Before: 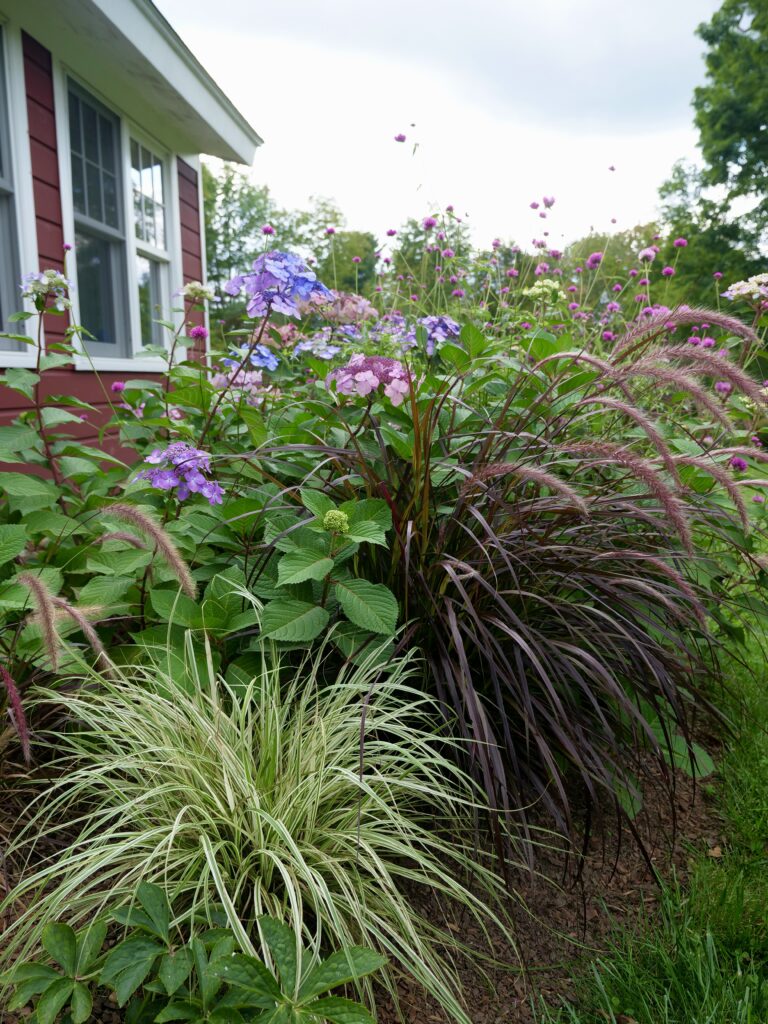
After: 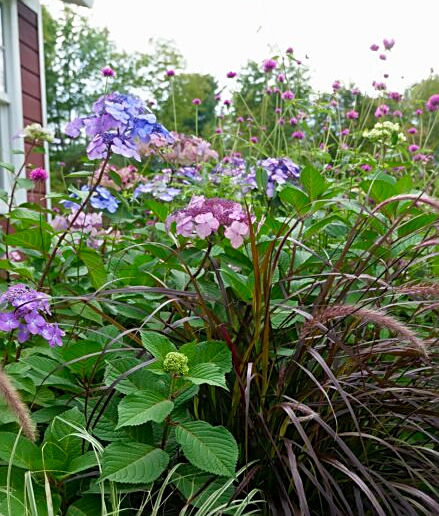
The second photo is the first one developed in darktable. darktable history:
crop: left 20.932%, top 15.471%, right 21.848%, bottom 34.081%
sharpen: on, module defaults
